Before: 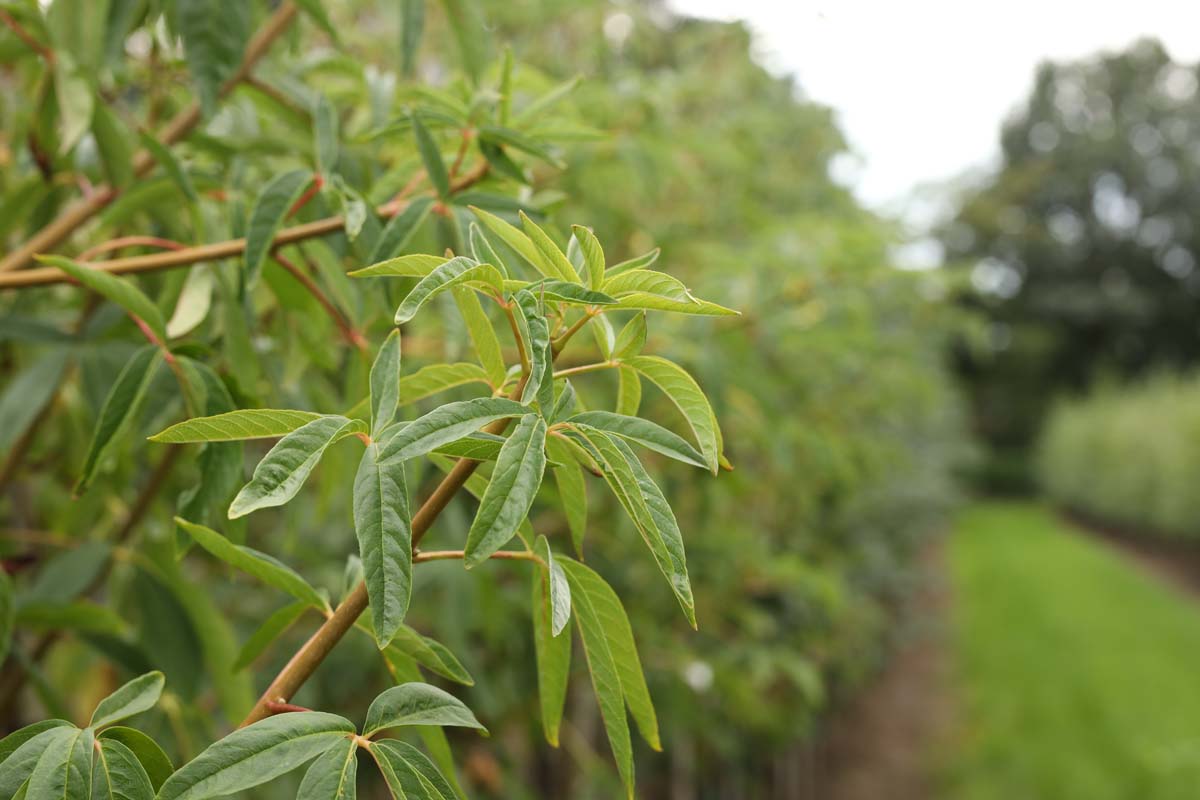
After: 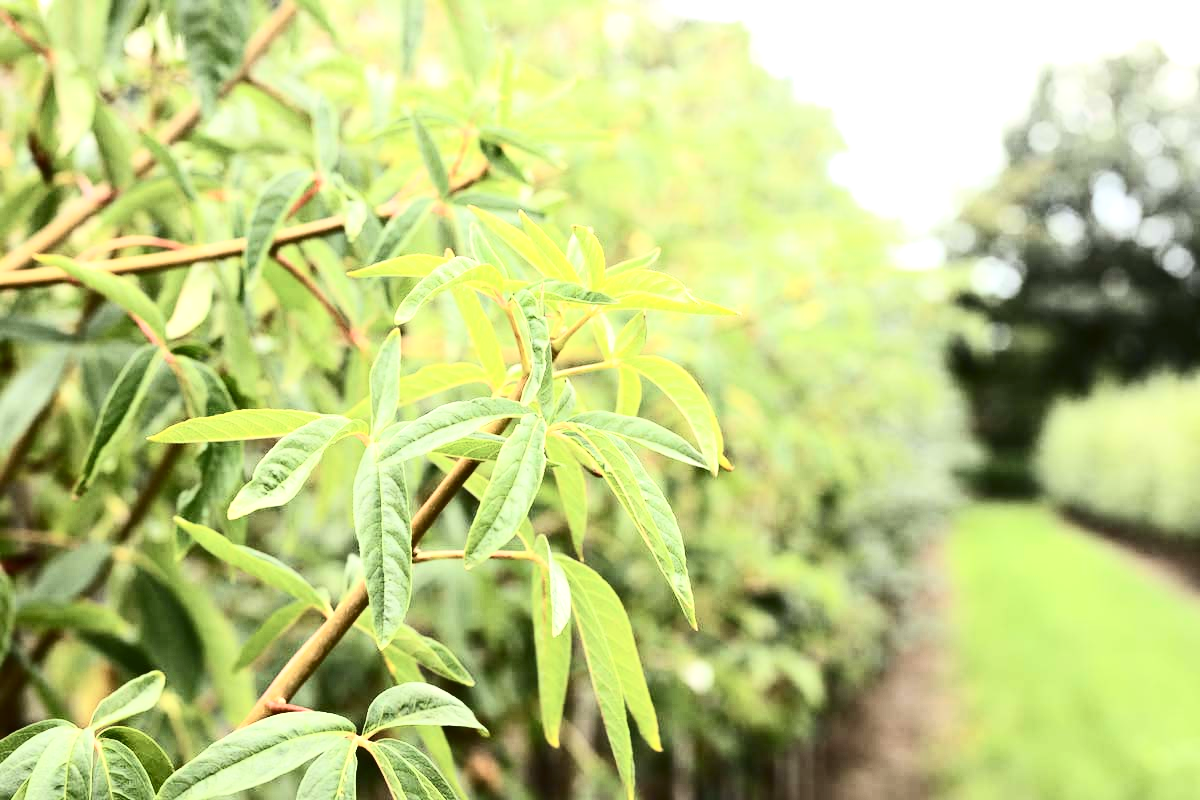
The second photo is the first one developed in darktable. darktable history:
contrast brightness saturation: contrast 0.509, saturation -0.091
exposure: black level correction 0, exposure 1.123 EV, compensate exposure bias true, compensate highlight preservation false
